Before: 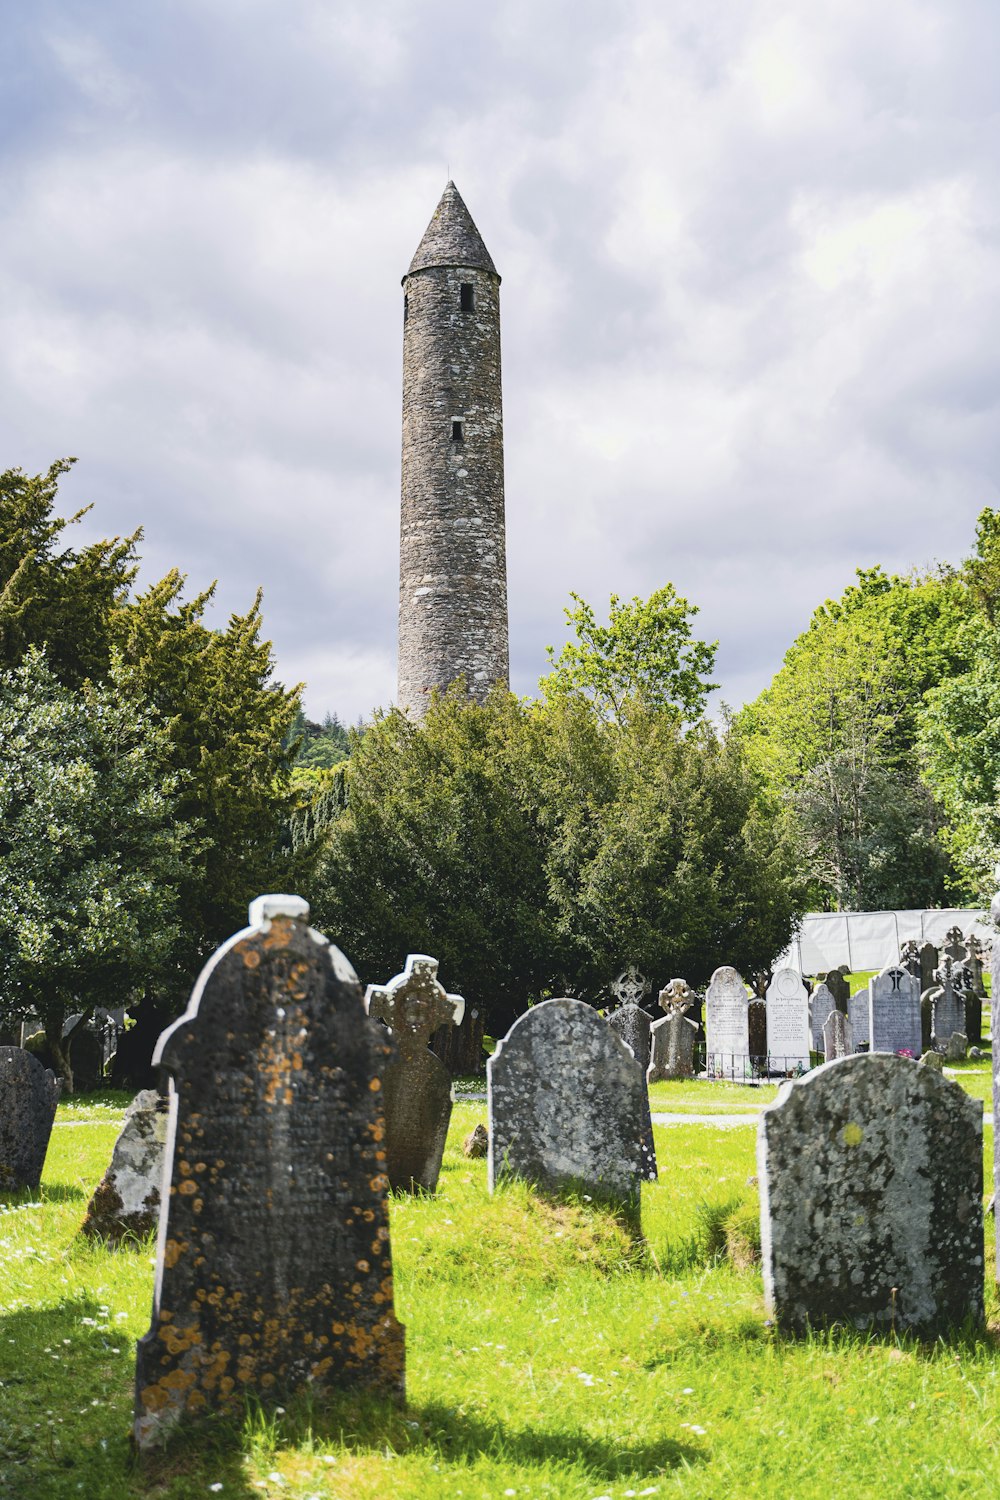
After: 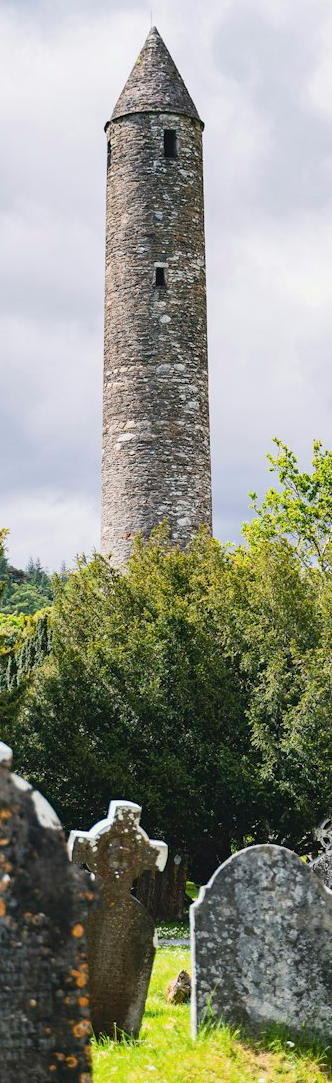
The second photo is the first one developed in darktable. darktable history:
crop and rotate: left 29.753%, top 10.312%, right 37.032%, bottom 17.422%
